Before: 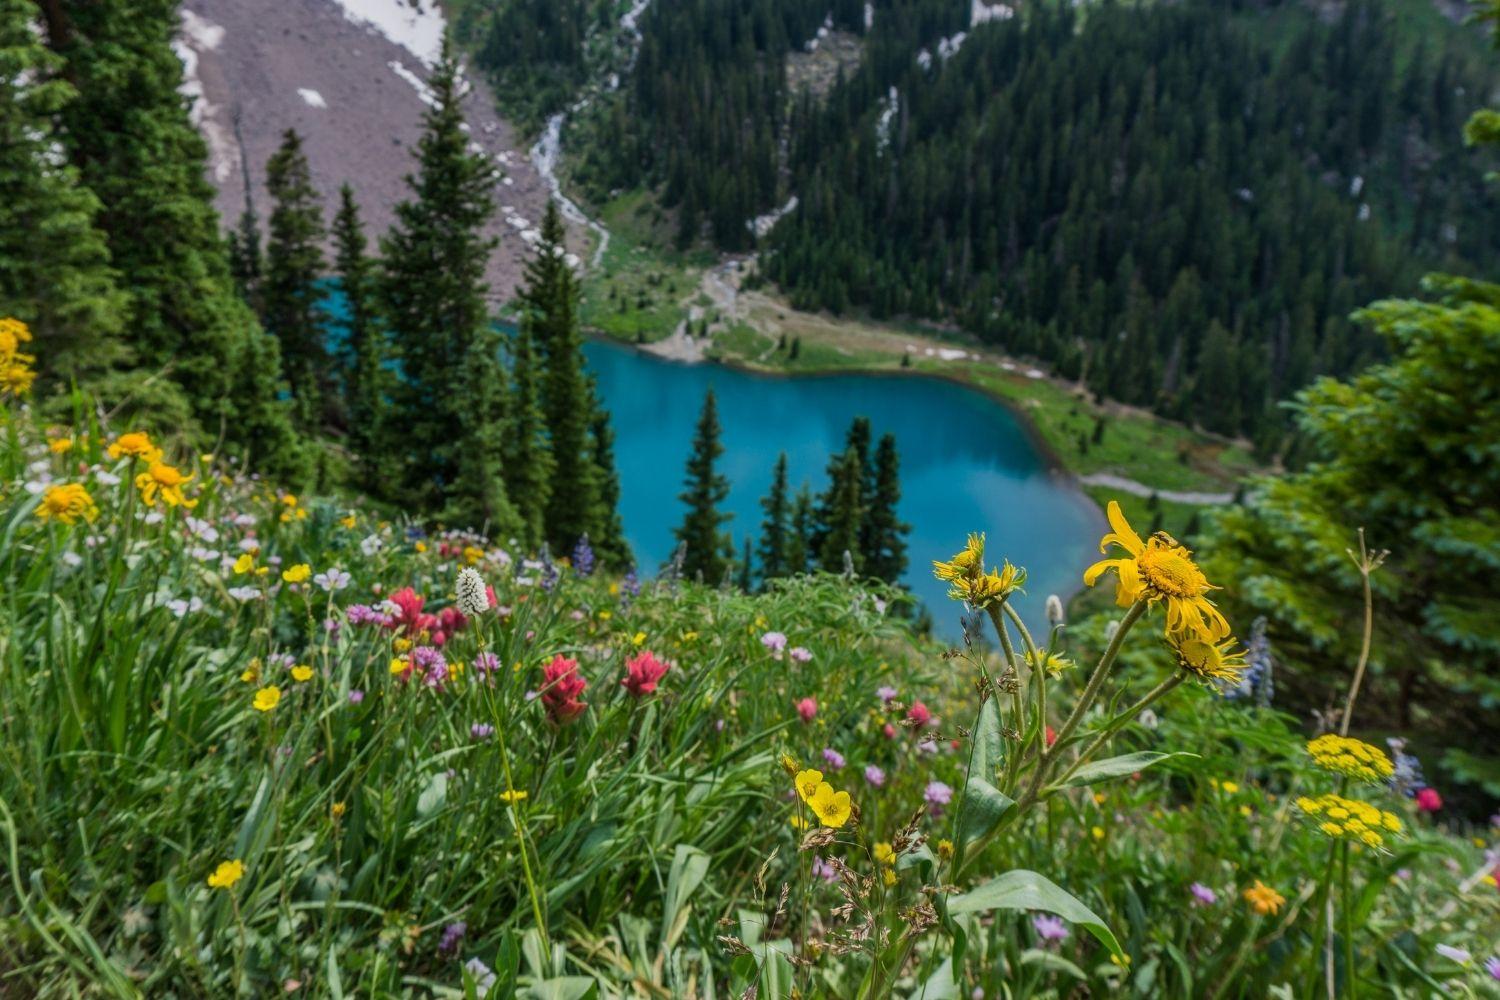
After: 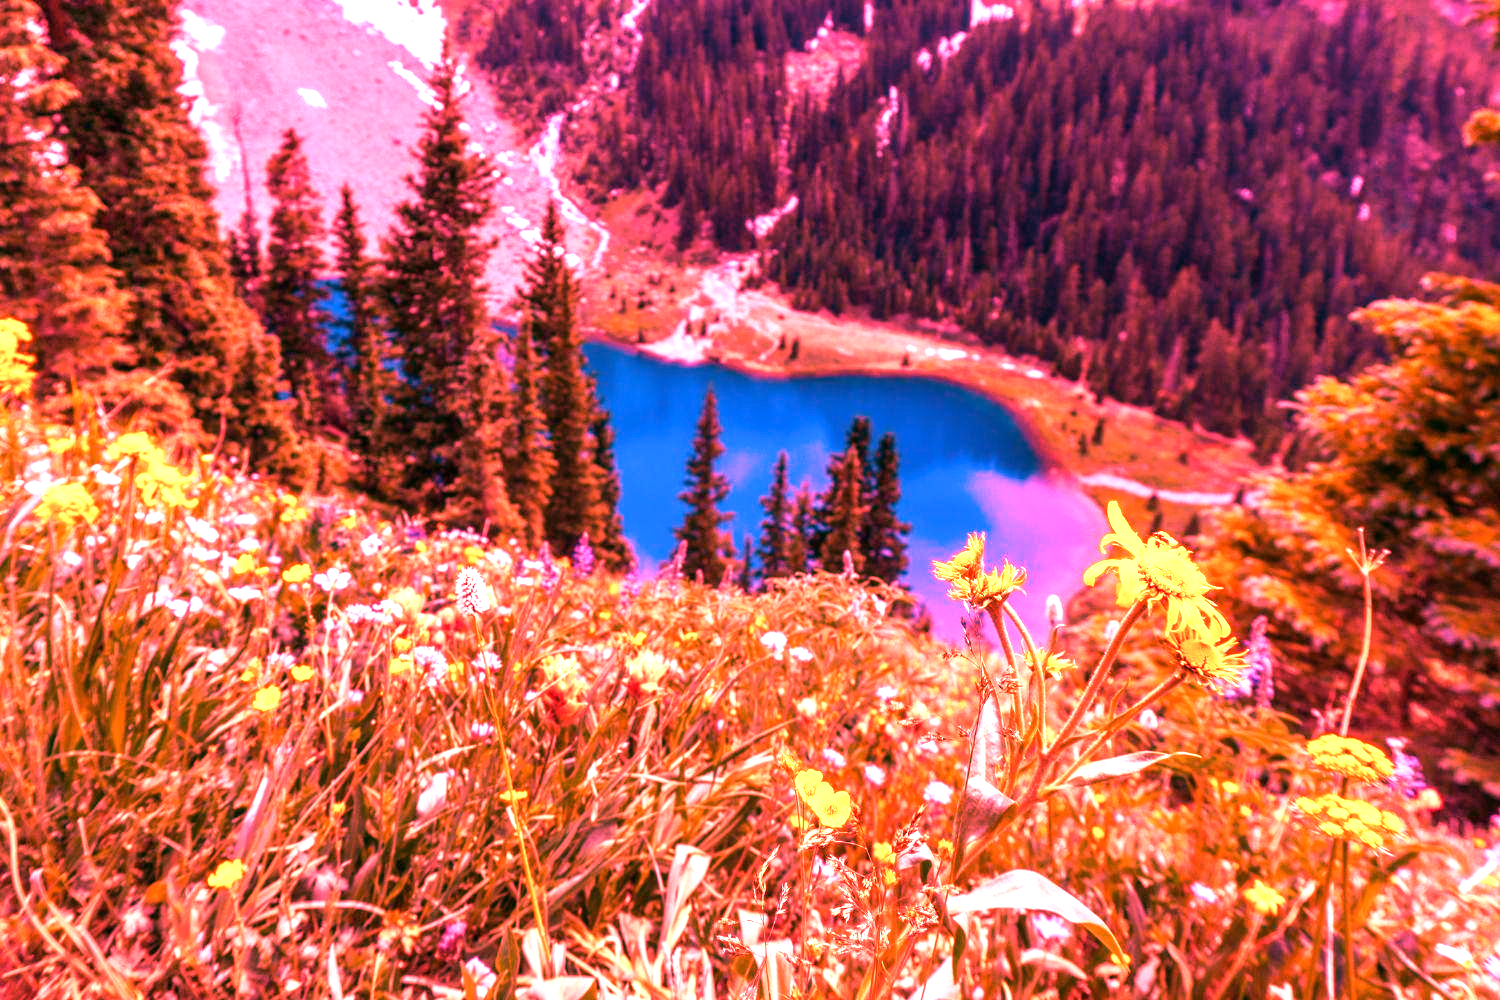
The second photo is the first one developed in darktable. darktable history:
white balance: red 4.26, blue 1.802
velvia: strength 45%
